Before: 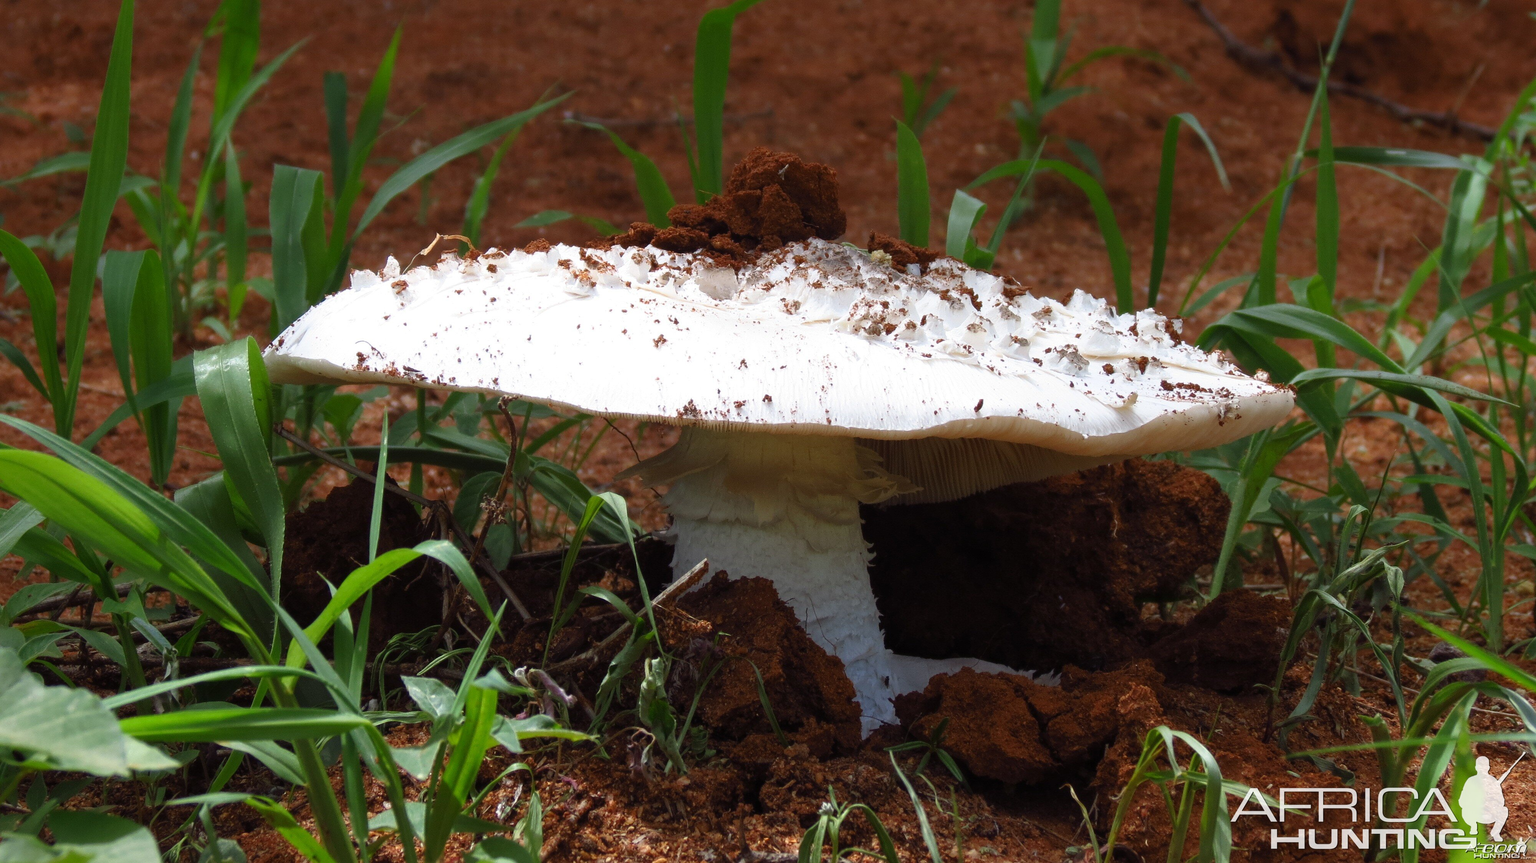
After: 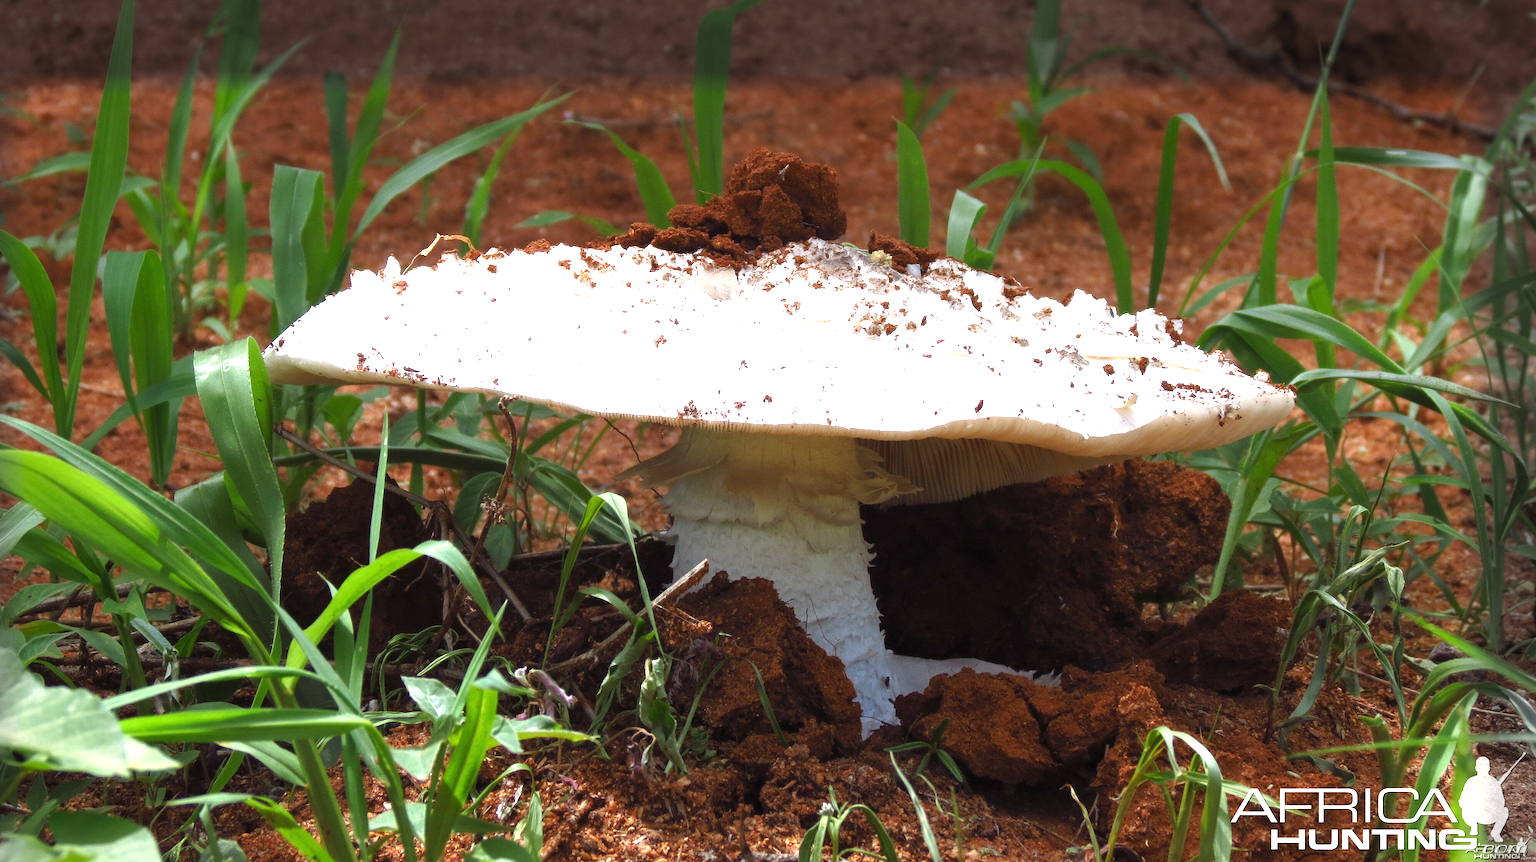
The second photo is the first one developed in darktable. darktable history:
exposure: black level correction 0, exposure 1 EV, compensate exposure bias true, compensate highlight preservation false
crop: bottom 0.076%
vignetting: fall-off start 93.06%, fall-off radius 5.51%, center (-0.036, 0.15), automatic ratio true, width/height ratio 1.33, shape 0.046
